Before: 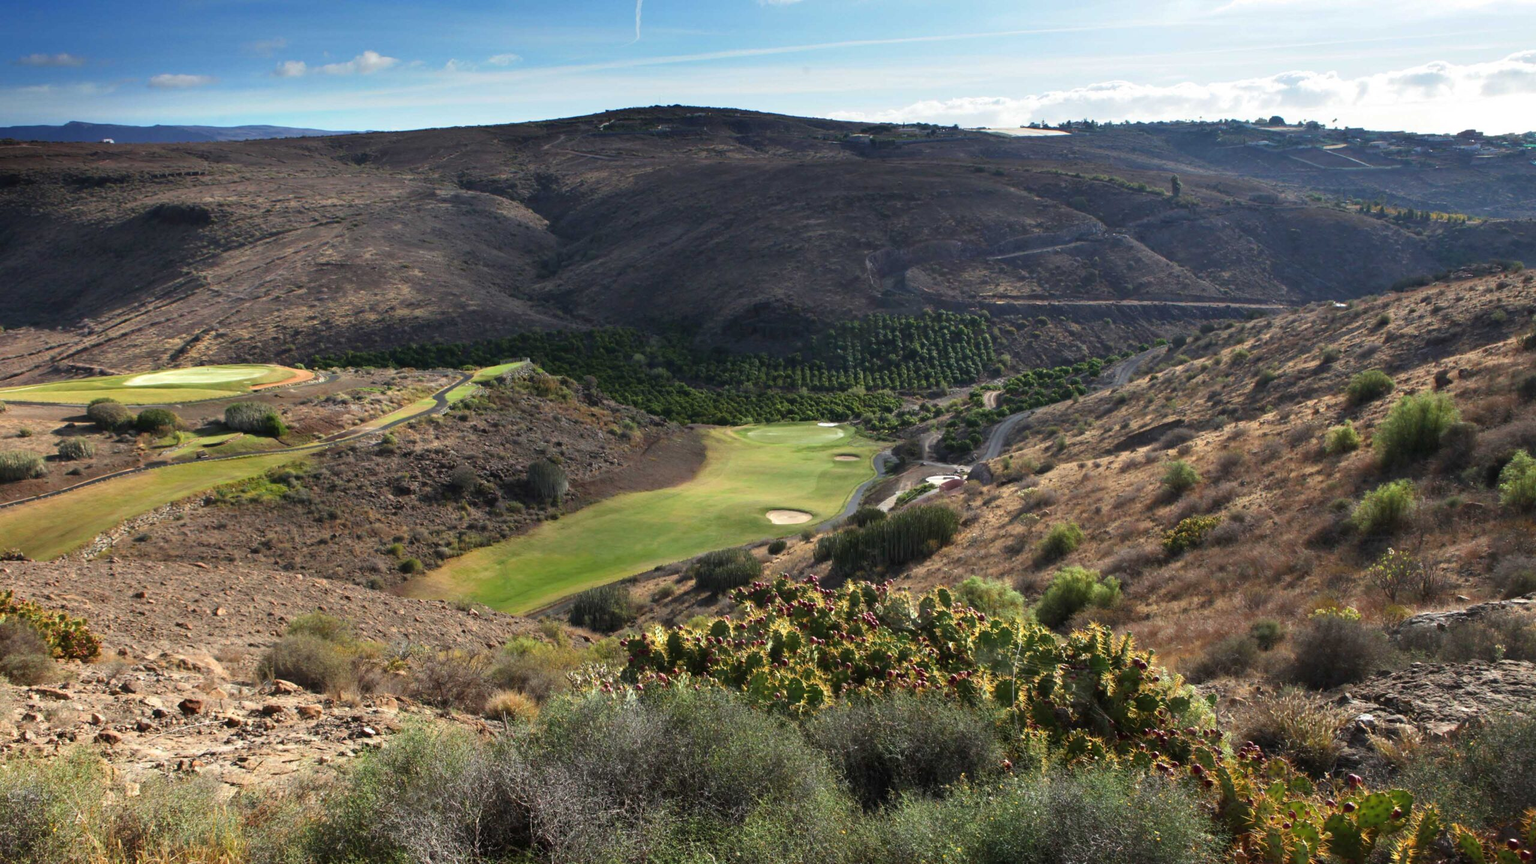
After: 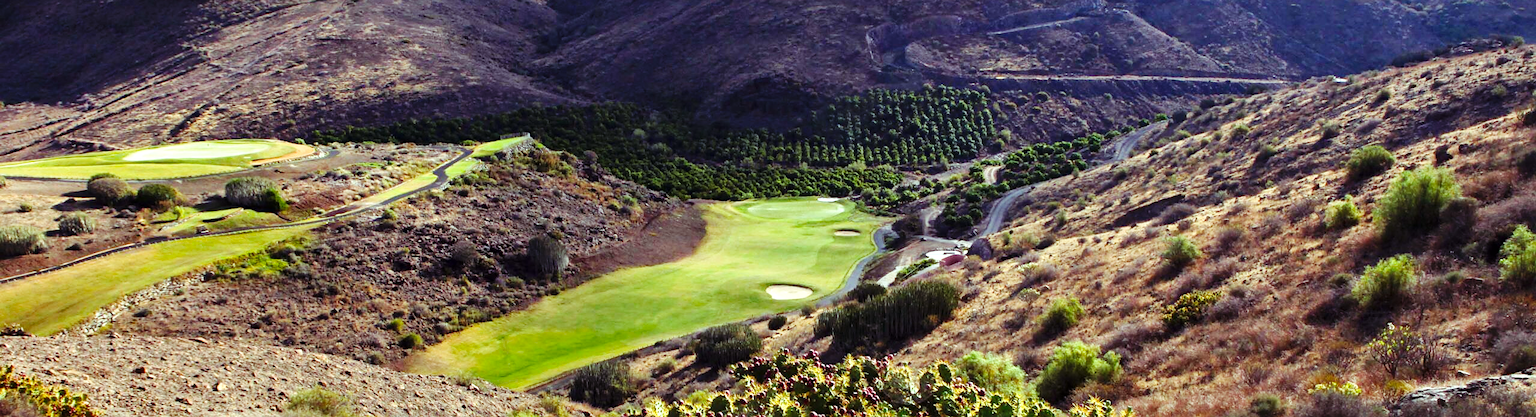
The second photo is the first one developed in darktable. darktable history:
local contrast: mode bilateral grid, contrast 30, coarseness 25, midtone range 0.2
crop and rotate: top 26.056%, bottom 25.543%
color balance rgb: shadows lift › luminance 0.49%, shadows lift › chroma 6.83%, shadows lift › hue 300.29°, power › hue 208.98°, highlights gain › luminance 20.24%, highlights gain › chroma 2.73%, highlights gain › hue 173.85°, perceptual saturation grading › global saturation 18.05%
white balance: red 0.982, blue 1.018
sharpen: radius 1
base curve: curves: ch0 [(0, 0) (0.036, 0.025) (0.121, 0.166) (0.206, 0.329) (0.605, 0.79) (1, 1)], preserve colors none
